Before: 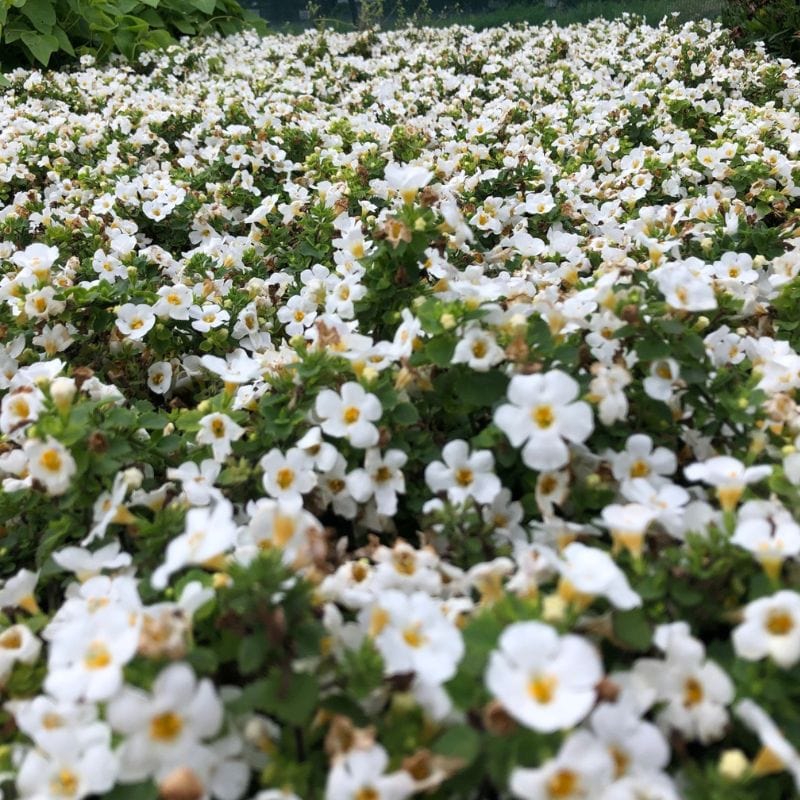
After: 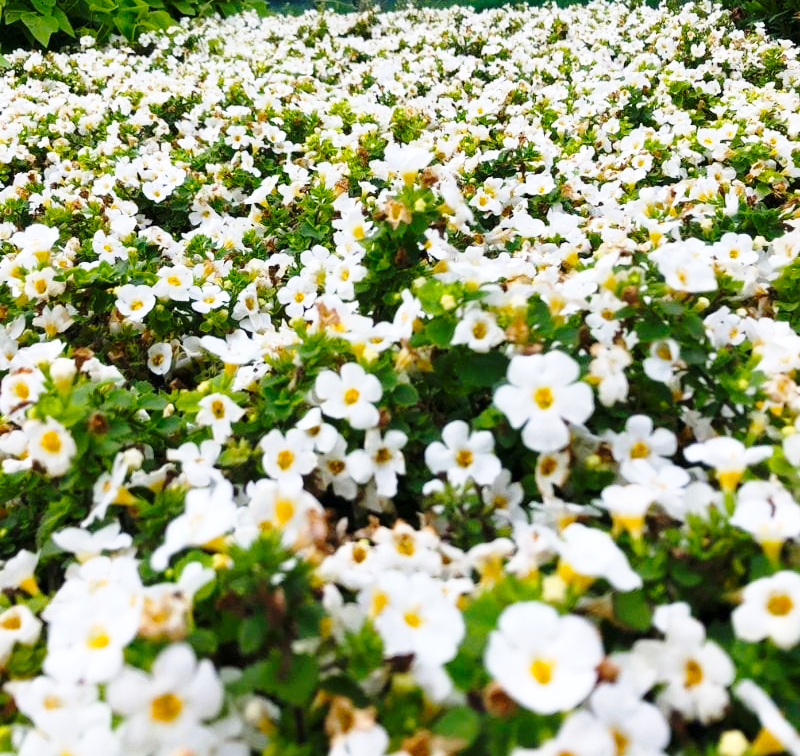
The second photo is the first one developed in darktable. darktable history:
color balance rgb: perceptual saturation grading › global saturation 25%, global vibrance 20%
base curve: curves: ch0 [(0, 0) (0.028, 0.03) (0.121, 0.232) (0.46, 0.748) (0.859, 0.968) (1, 1)], preserve colors none
crop and rotate: top 2.479%, bottom 3.018%
